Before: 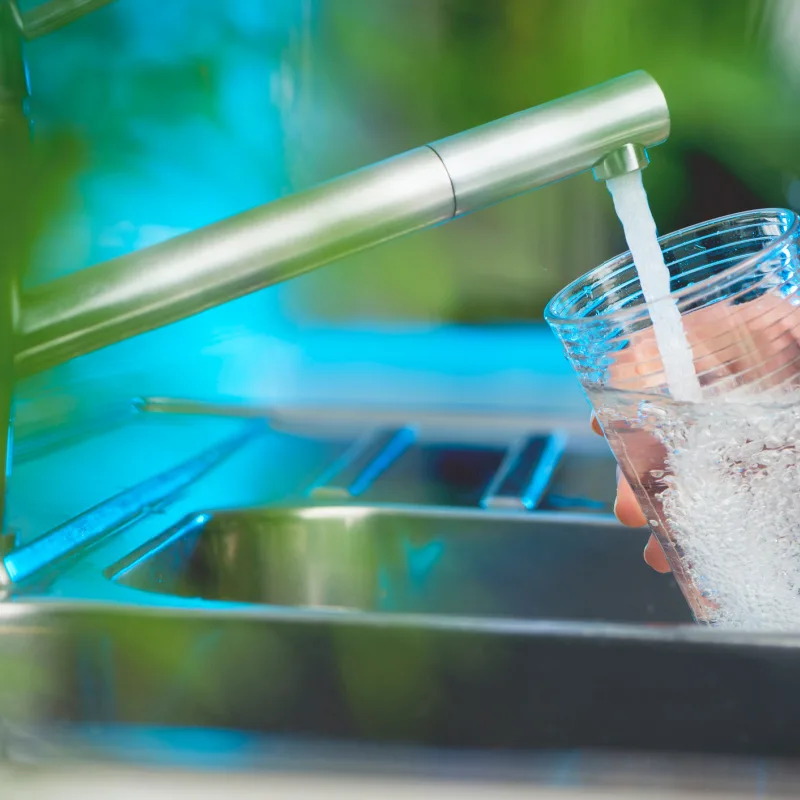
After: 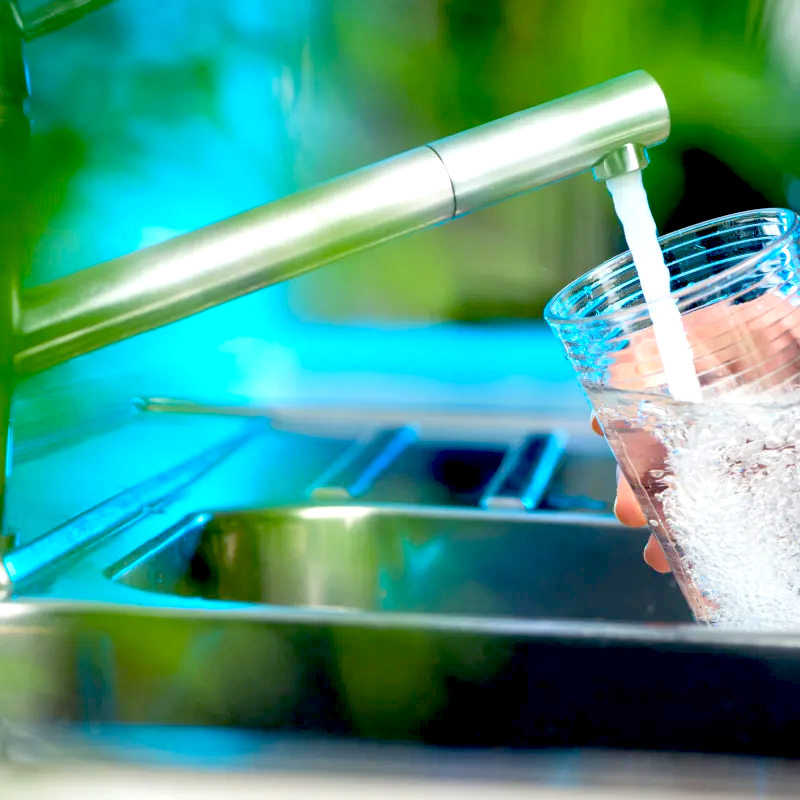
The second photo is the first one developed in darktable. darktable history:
exposure: black level correction 0.039, exposure 0.499 EV, compensate exposure bias true, compensate highlight preservation false
